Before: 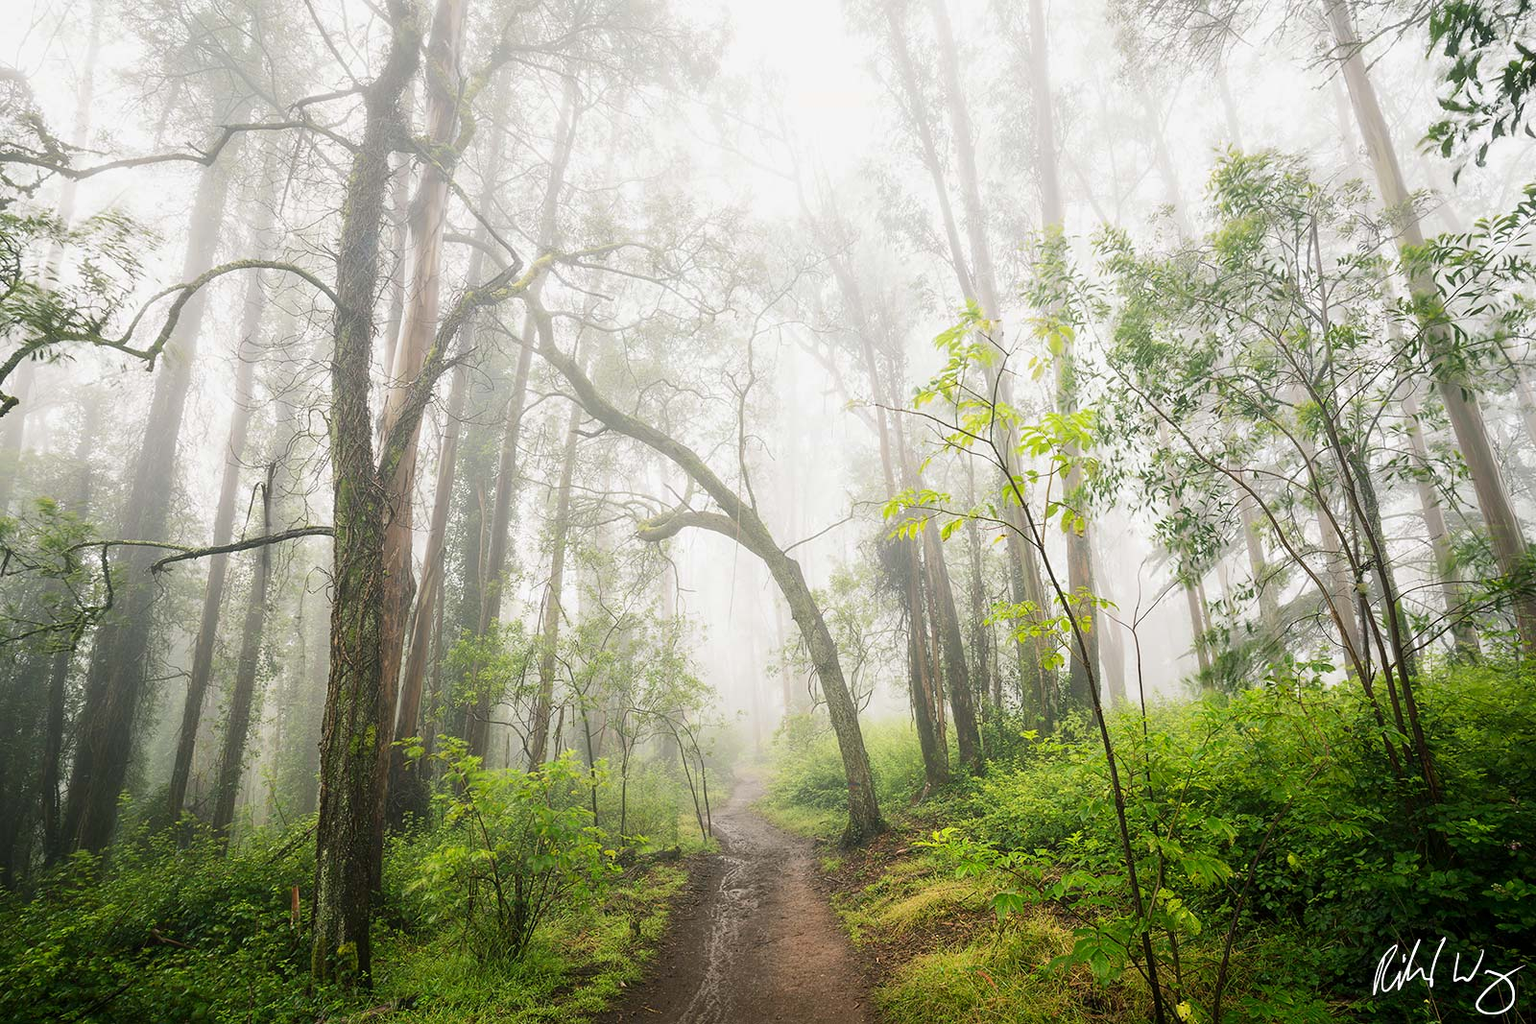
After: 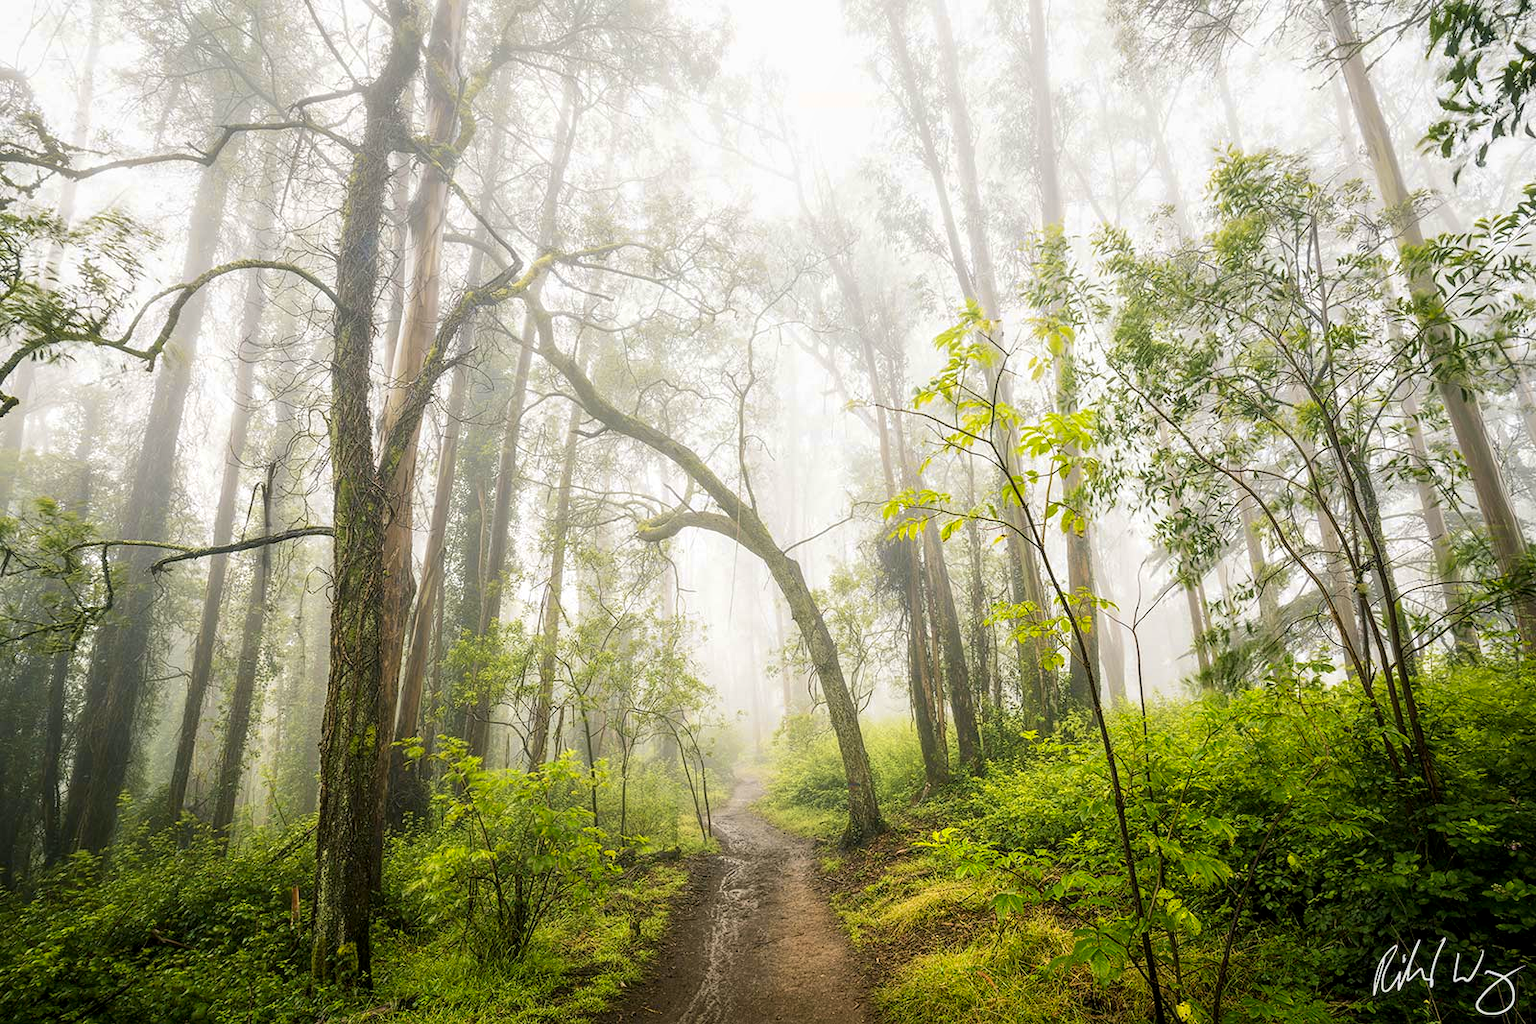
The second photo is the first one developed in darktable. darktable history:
local contrast: highlights 35%, detail 135%
color contrast: green-magenta contrast 0.85, blue-yellow contrast 1.25, unbound 0
velvia: on, module defaults
levels: levels [0, 0.499, 1]
